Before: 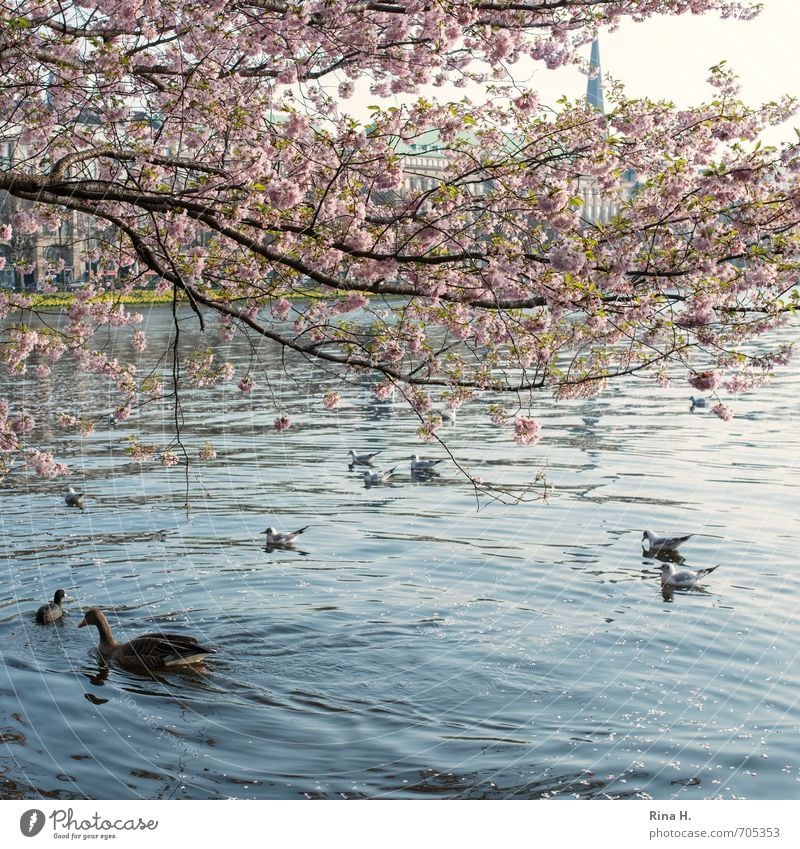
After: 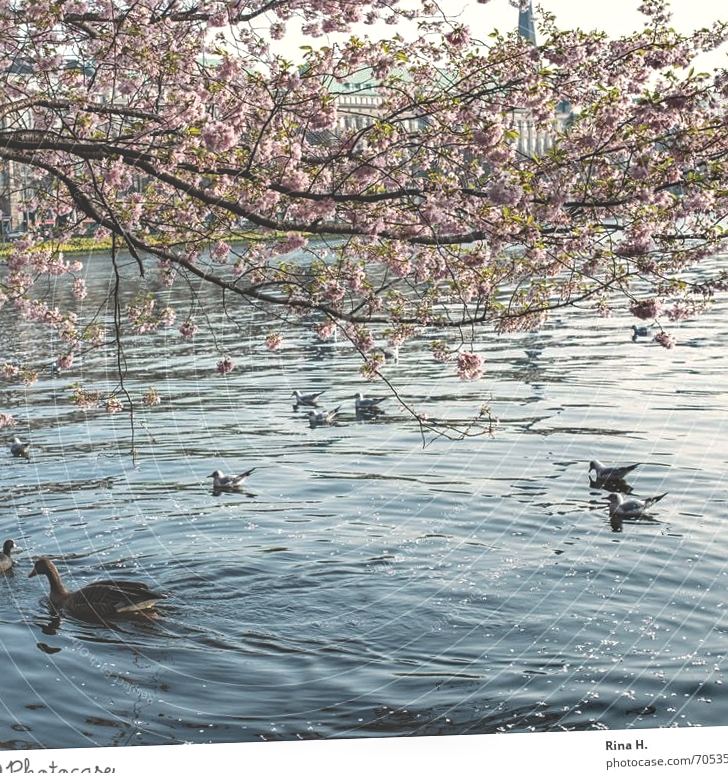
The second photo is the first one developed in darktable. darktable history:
shadows and highlights: highlights color adjustment 0%, low approximation 0.01, soften with gaussian
exposure: black level correction -0.041, exposure 0.064 EV, compensate highlight preservation false
crop and rotate: angle 1.96°, left 5.673%, top 5.673%
sharpen: amount 0.2
local contrast: on, module defaults
